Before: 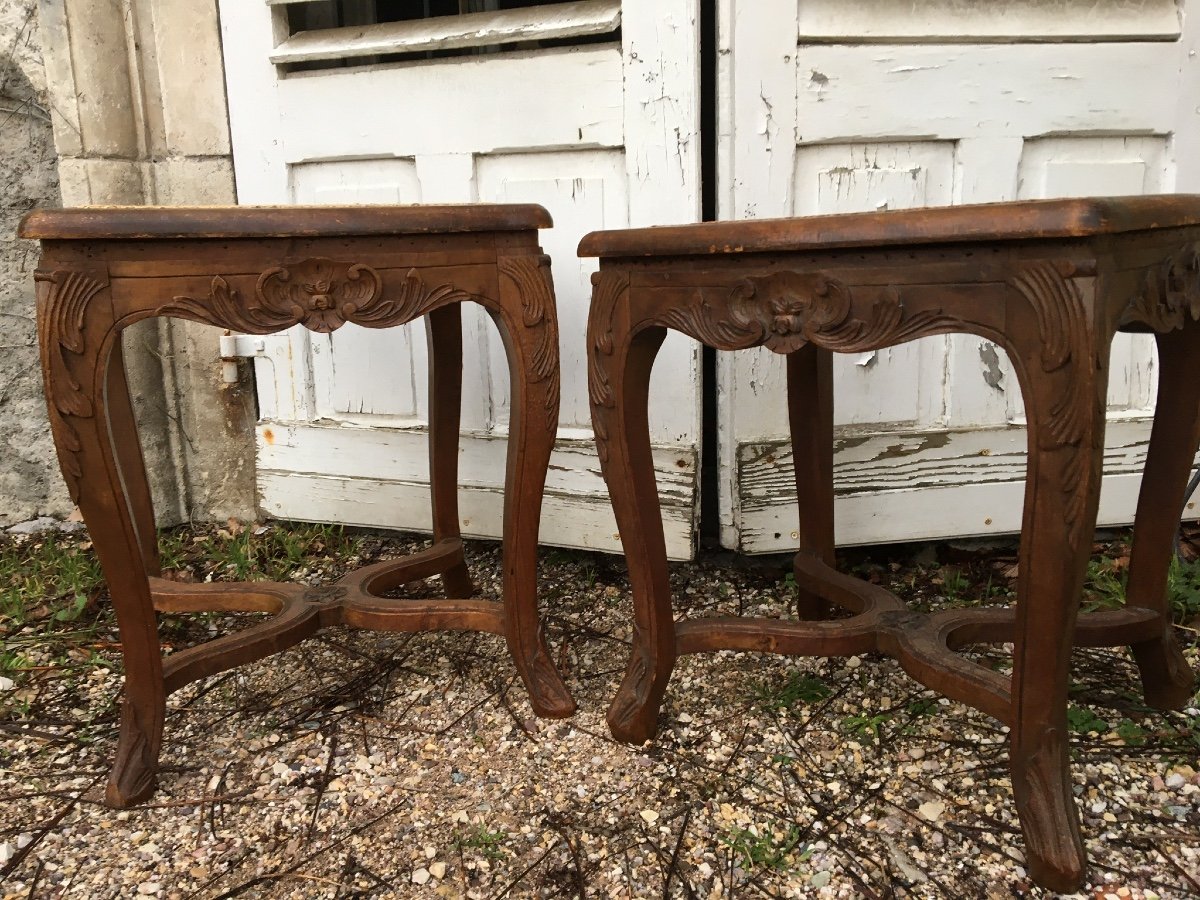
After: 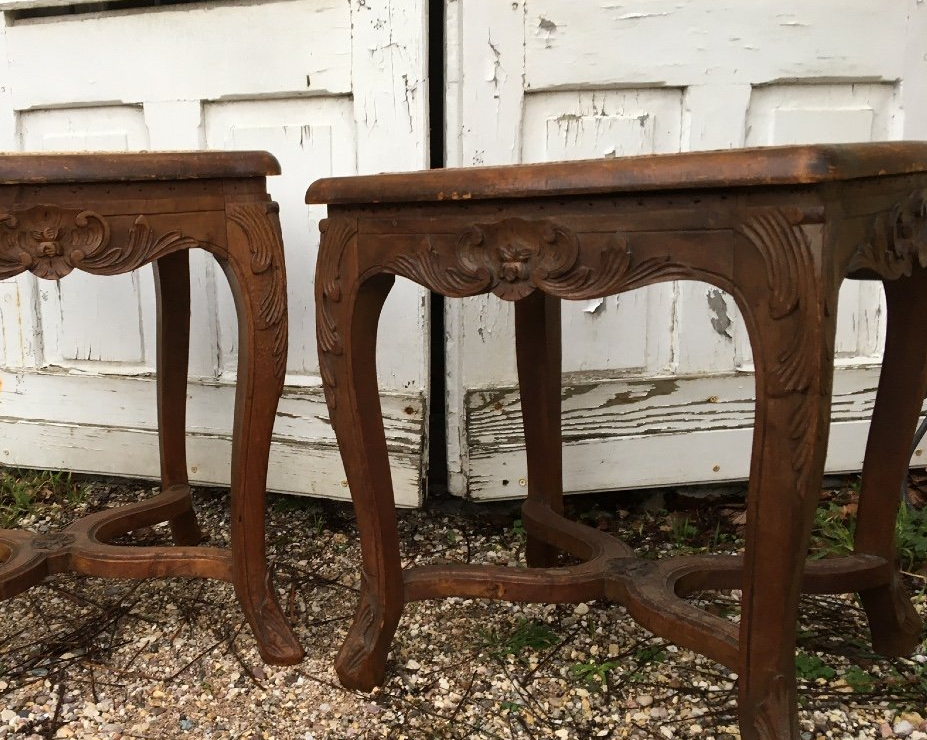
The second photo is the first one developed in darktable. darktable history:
crop: left 22.695%, top 5.909%, bottom 11.786%
